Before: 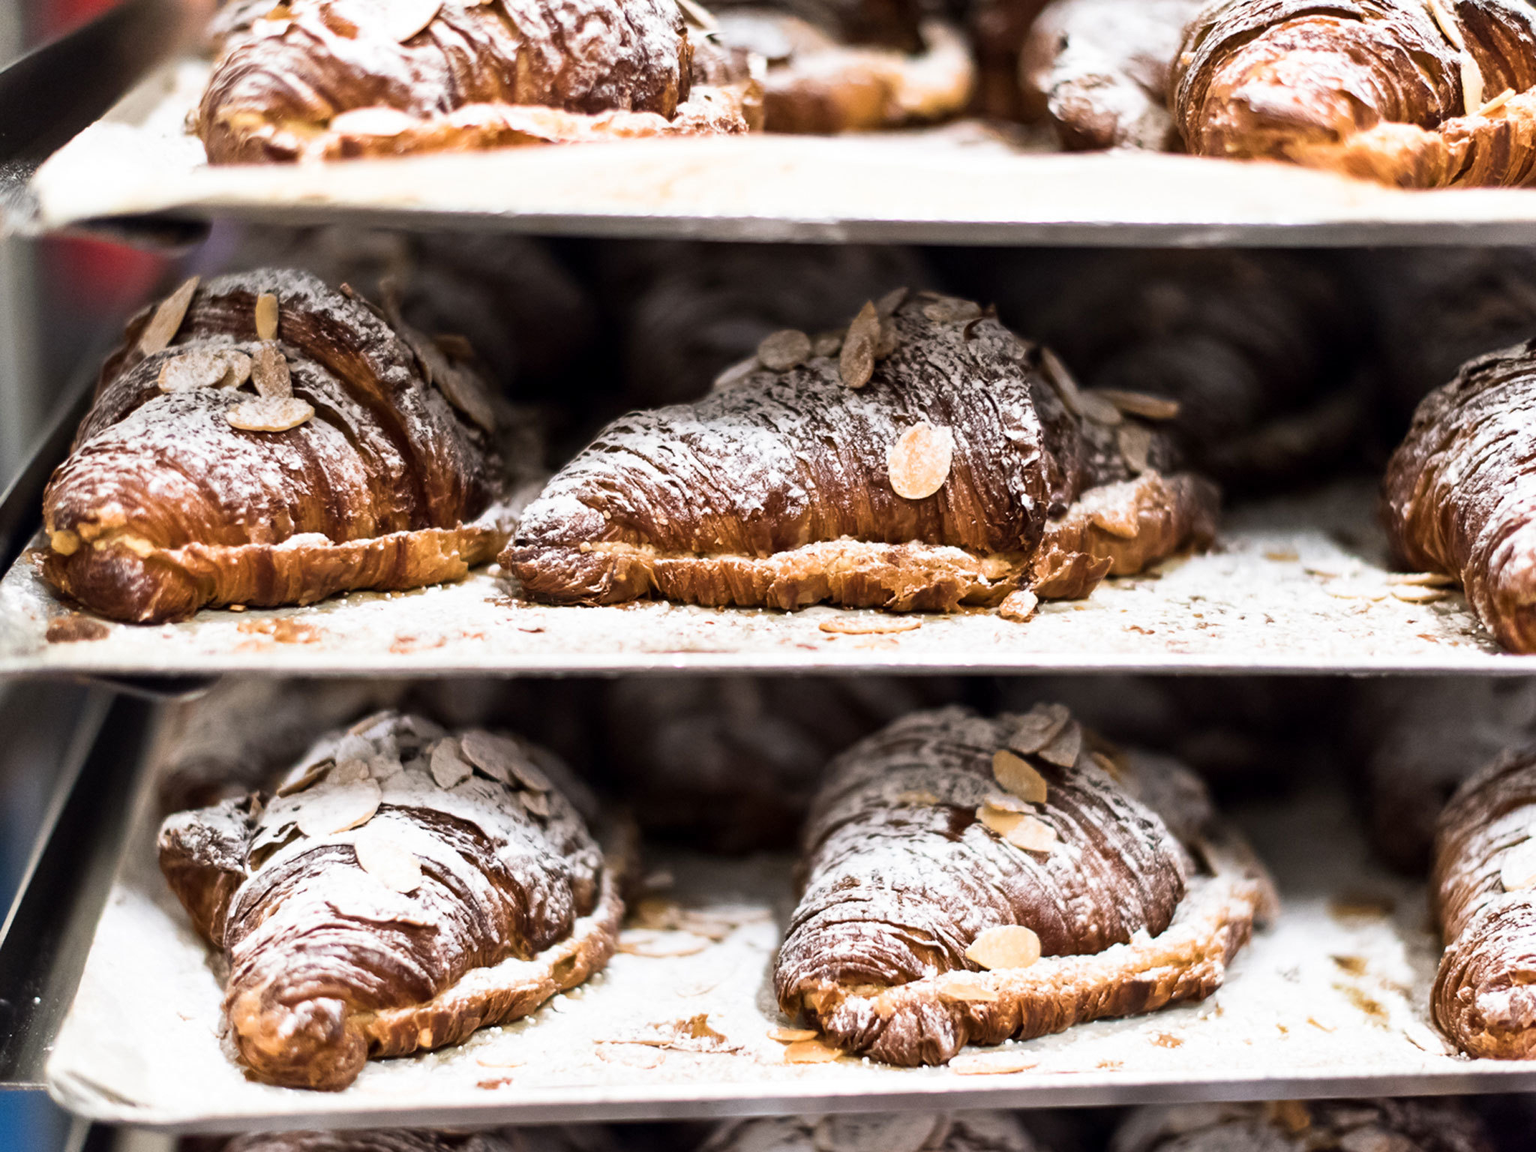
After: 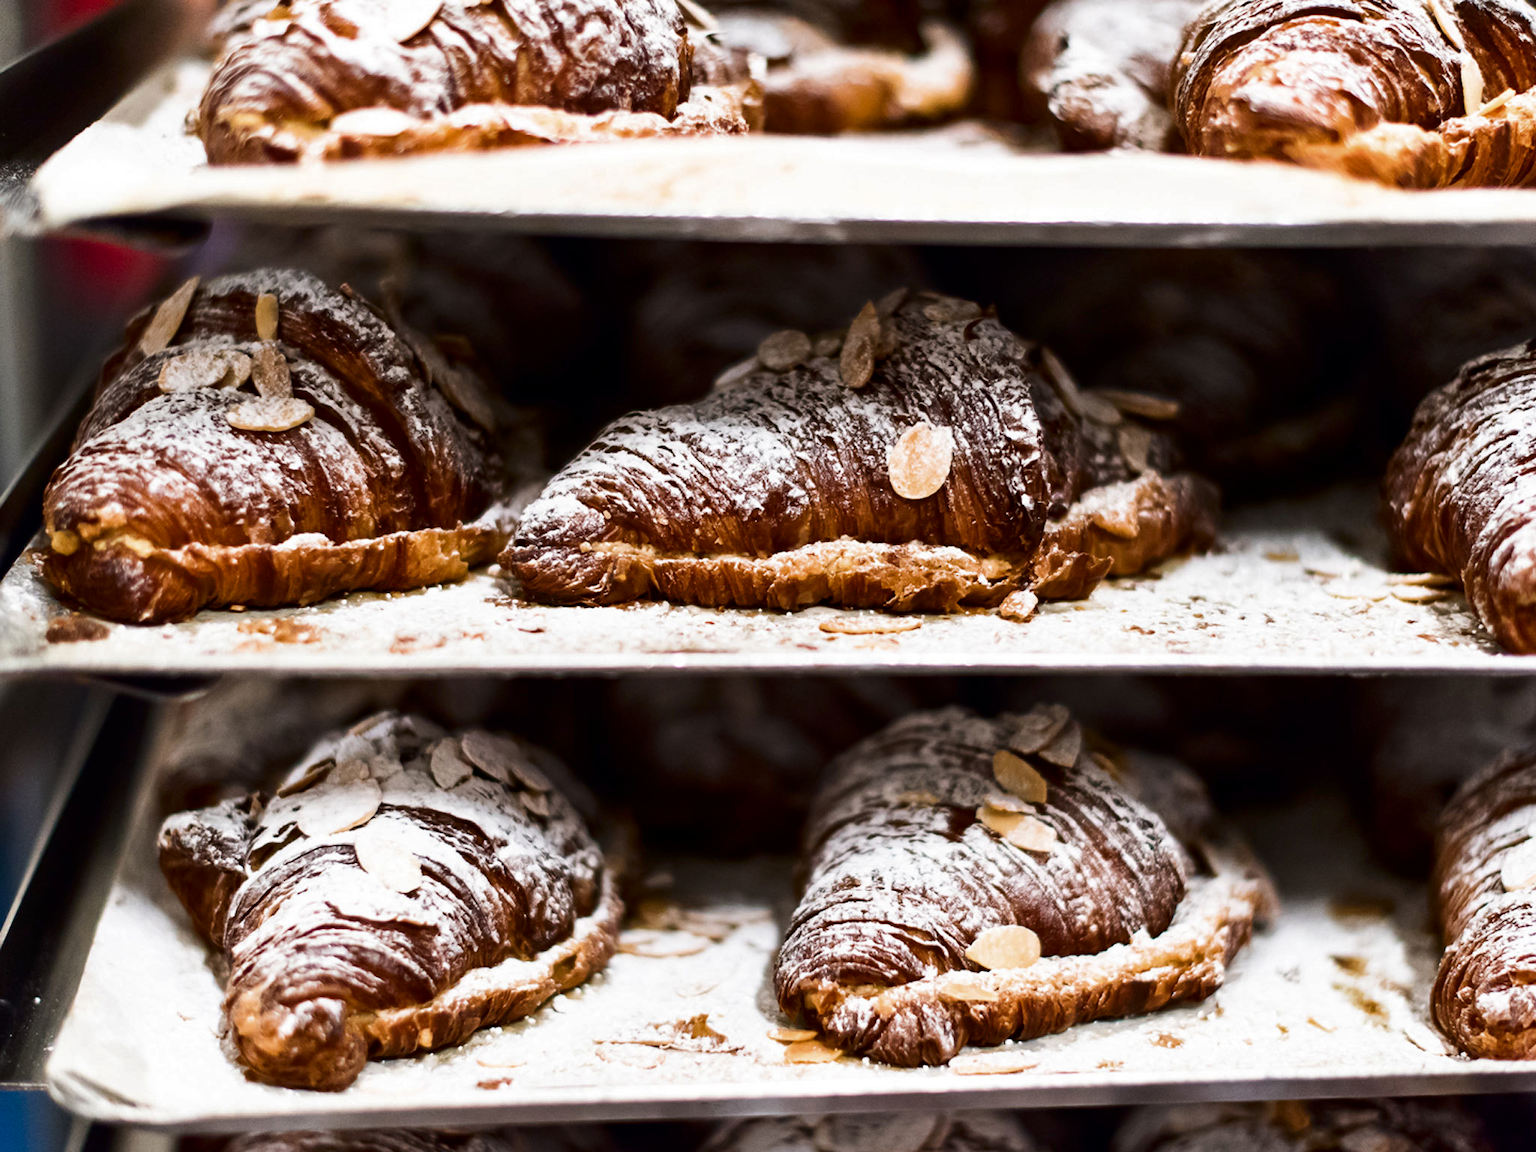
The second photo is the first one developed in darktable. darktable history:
contrast brightness saturation: brightness -0.212, saturation 0.079
